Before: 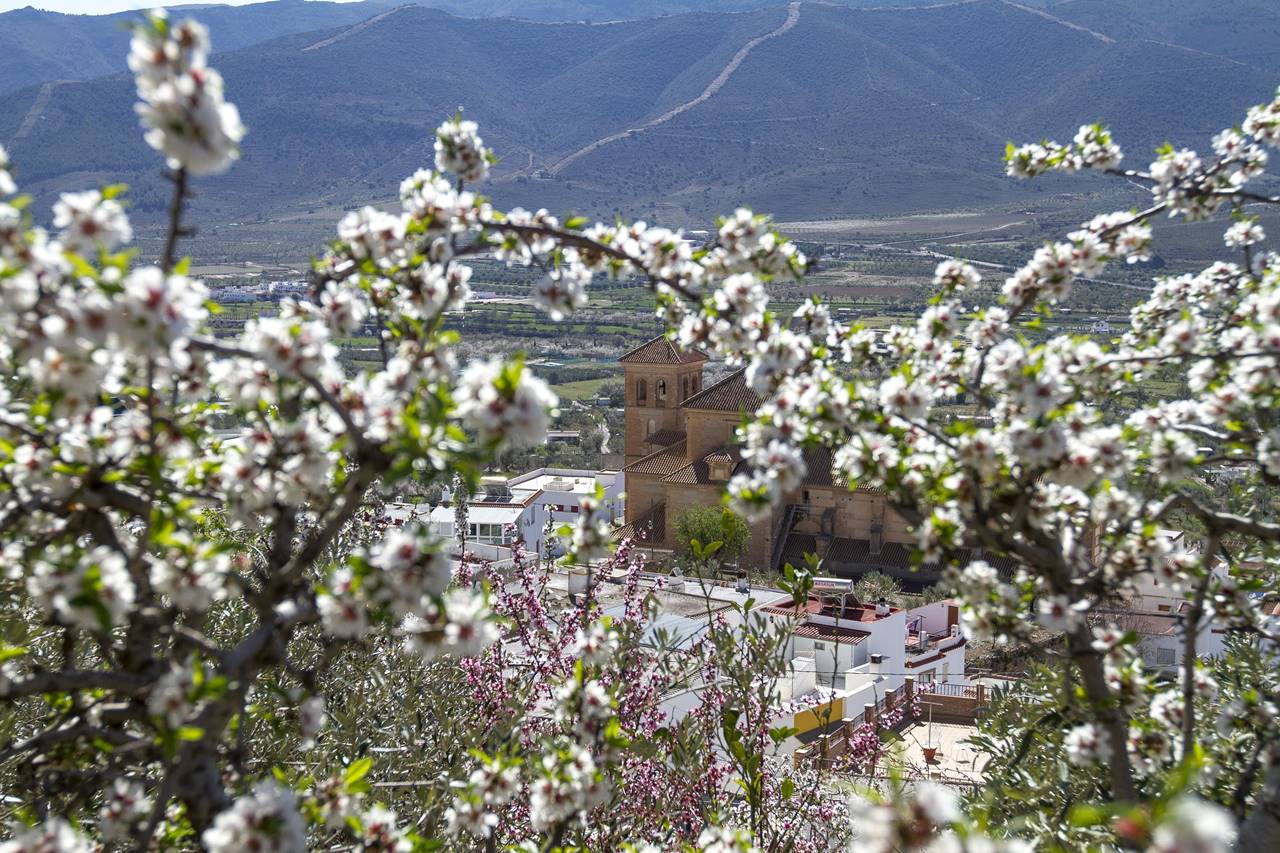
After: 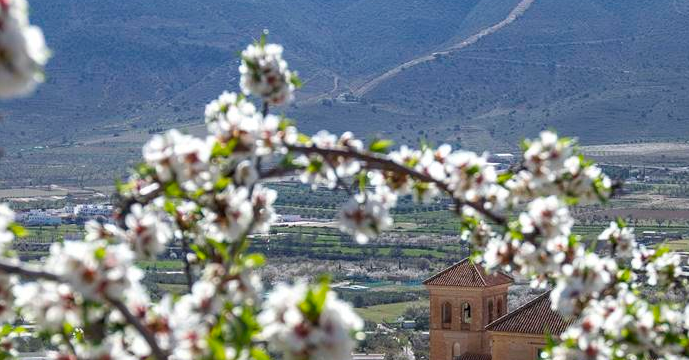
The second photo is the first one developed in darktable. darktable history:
exposure: black level correction 0.001, compensate highlight preservation false
crop: left 15.306%, top 9.065%, right 30.789%, bottom 48.638%
